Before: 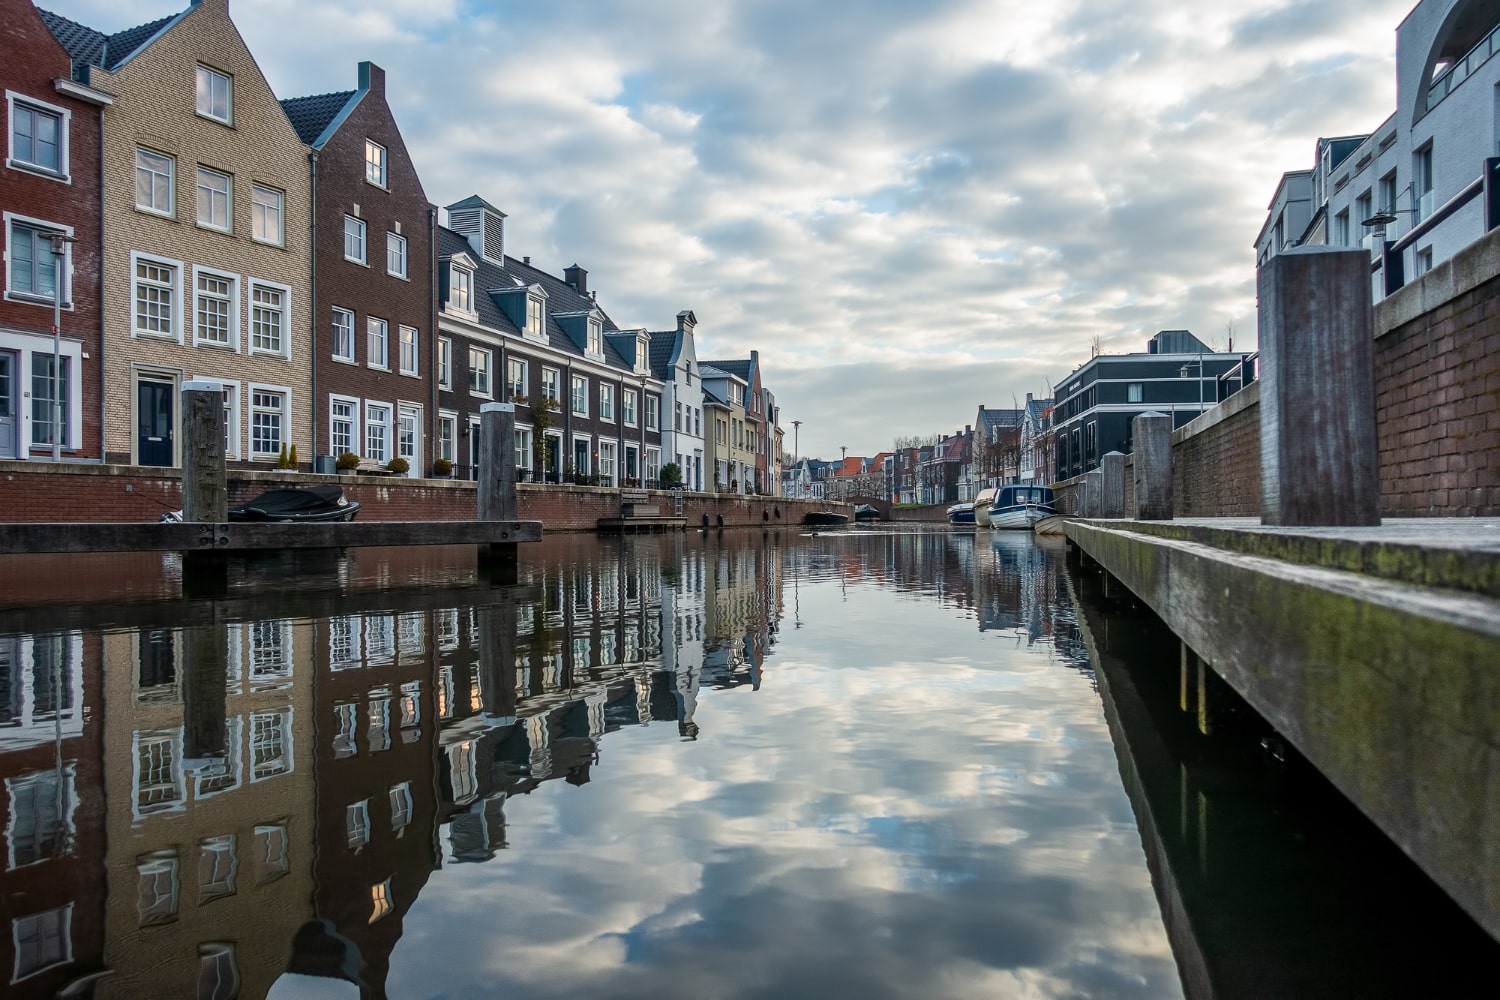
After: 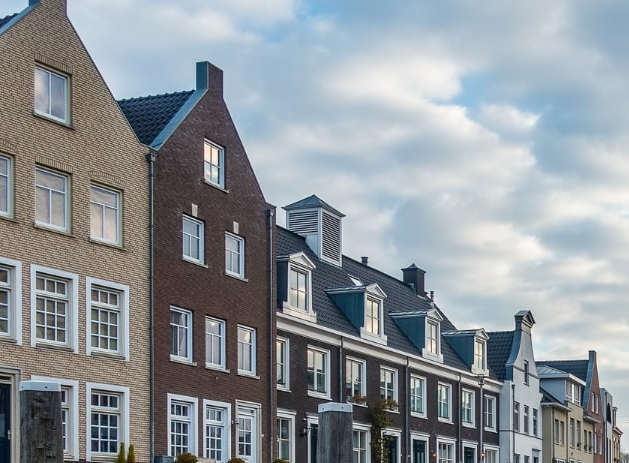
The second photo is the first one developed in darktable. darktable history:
crop and rotate: left 10.817%, top 0.062%, right 47.194%, bottom 53.626%
tone equalizer: on, module defaults
